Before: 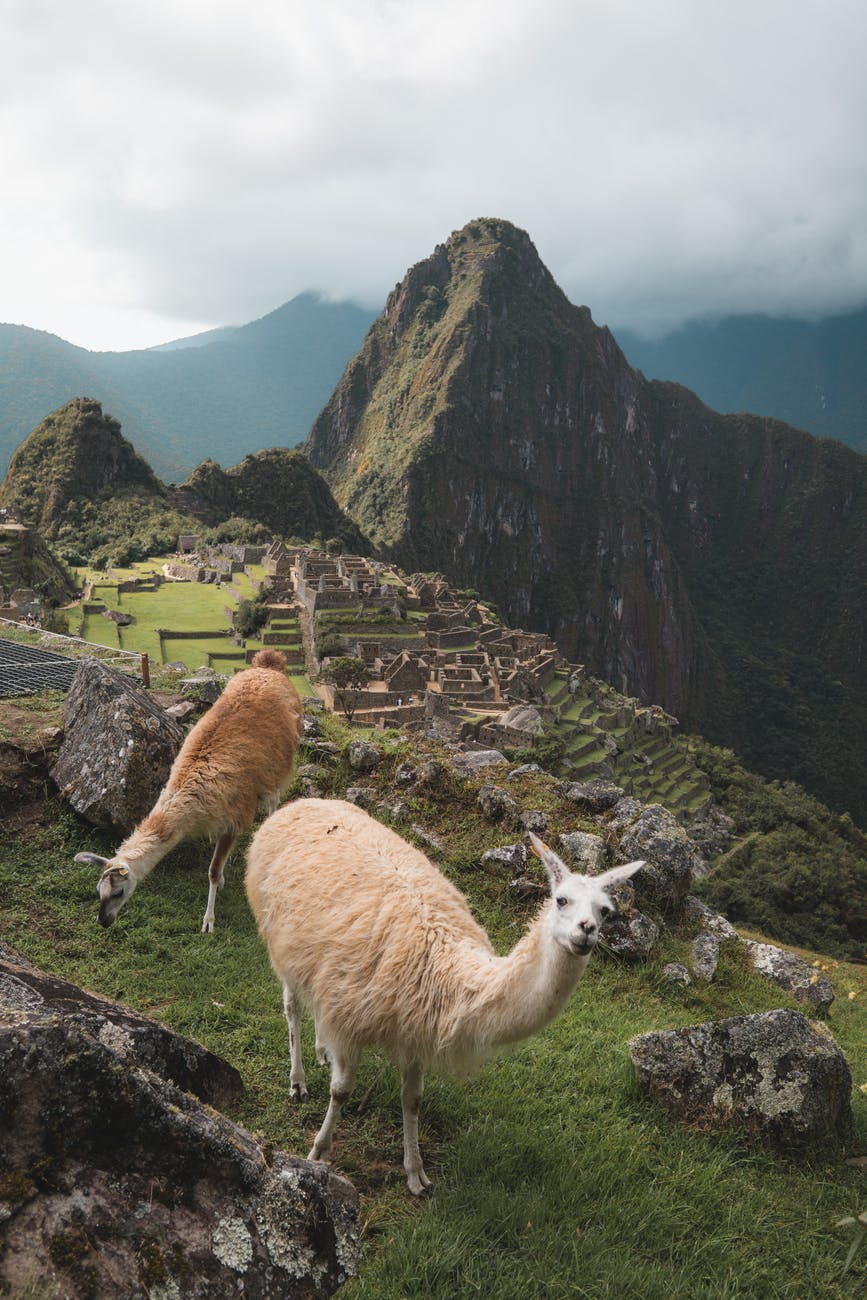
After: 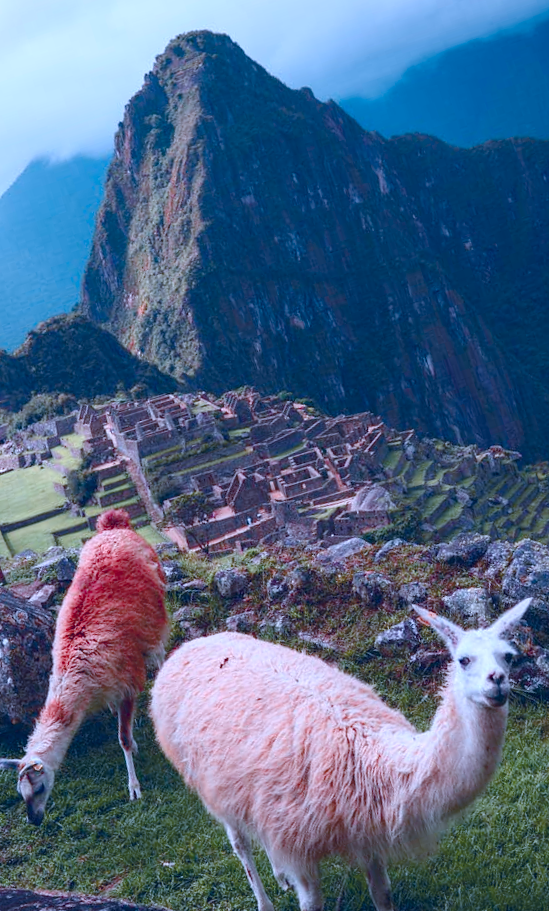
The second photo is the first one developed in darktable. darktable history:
color balance rgb: highlights gain › luminance 9.713%, perceptual saturation grading › global saturation 20%, perceptual saturation grading › highlights -50.398%, perceptual saturation grading › shadows 30.708%, saturation formula JzAzBz (2021)
crop and rotate: angle 17.78°, left 6.935%, right 3.67%, bottom 1.125%
tone curve: curves: ch1 [(0, 0) (0.108, 0.197) (0.5, 0.5) (0.681, 0.885) (1, 1)]; ch2 [(0, 0) (0.28, 0.151) (1, 1)], color space Lab, independent channels, preserve colors none
